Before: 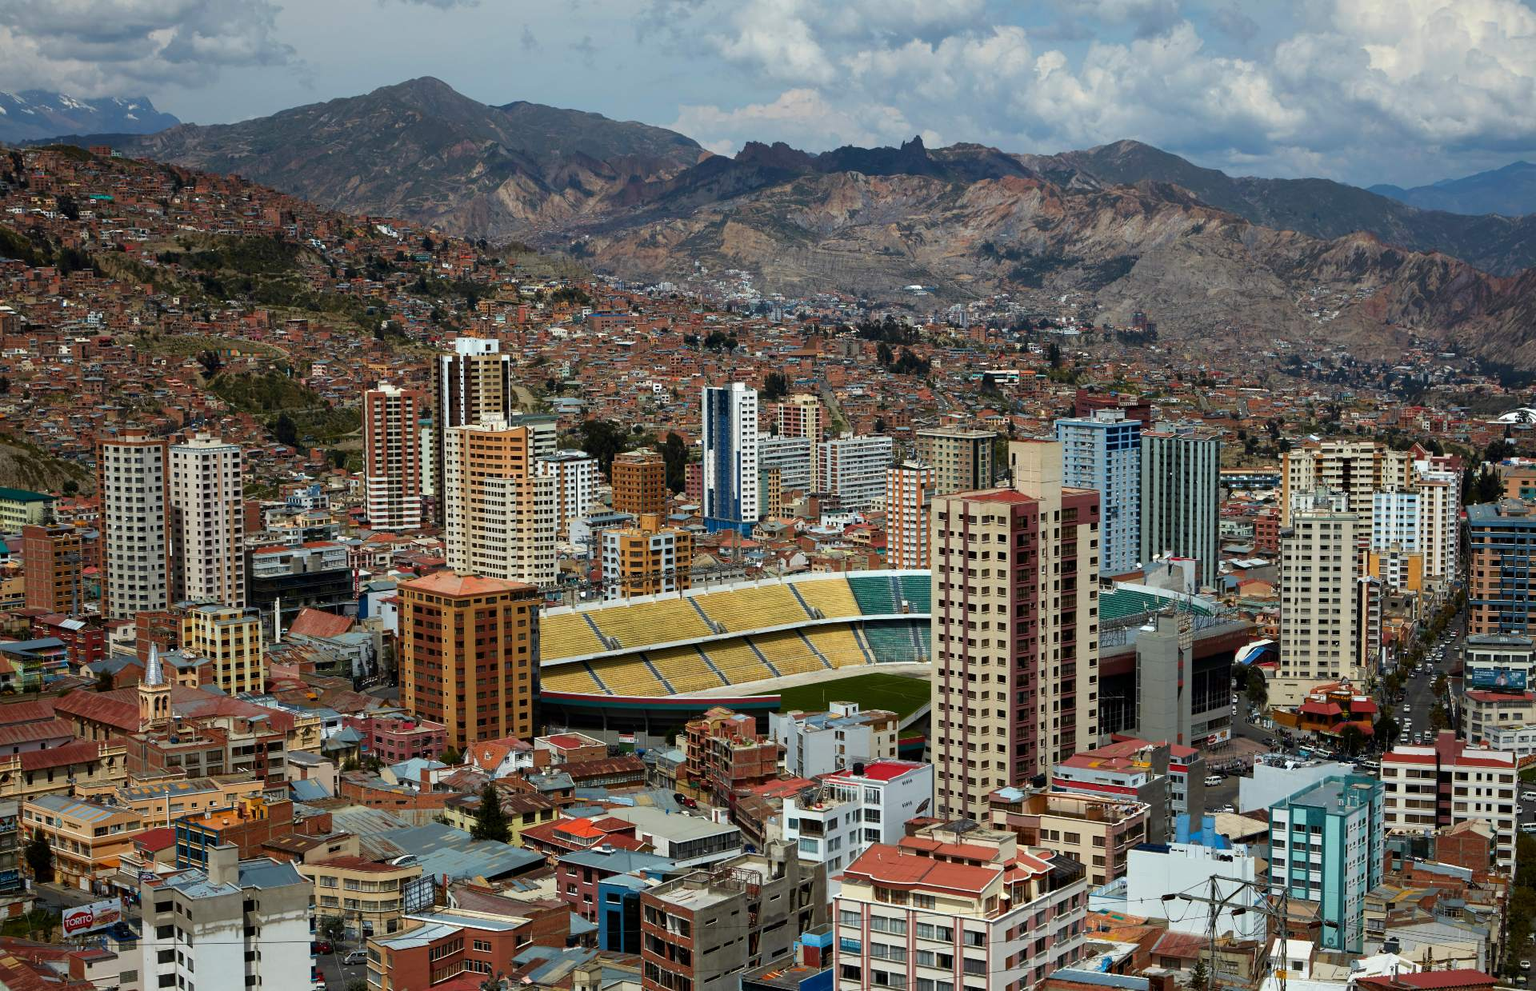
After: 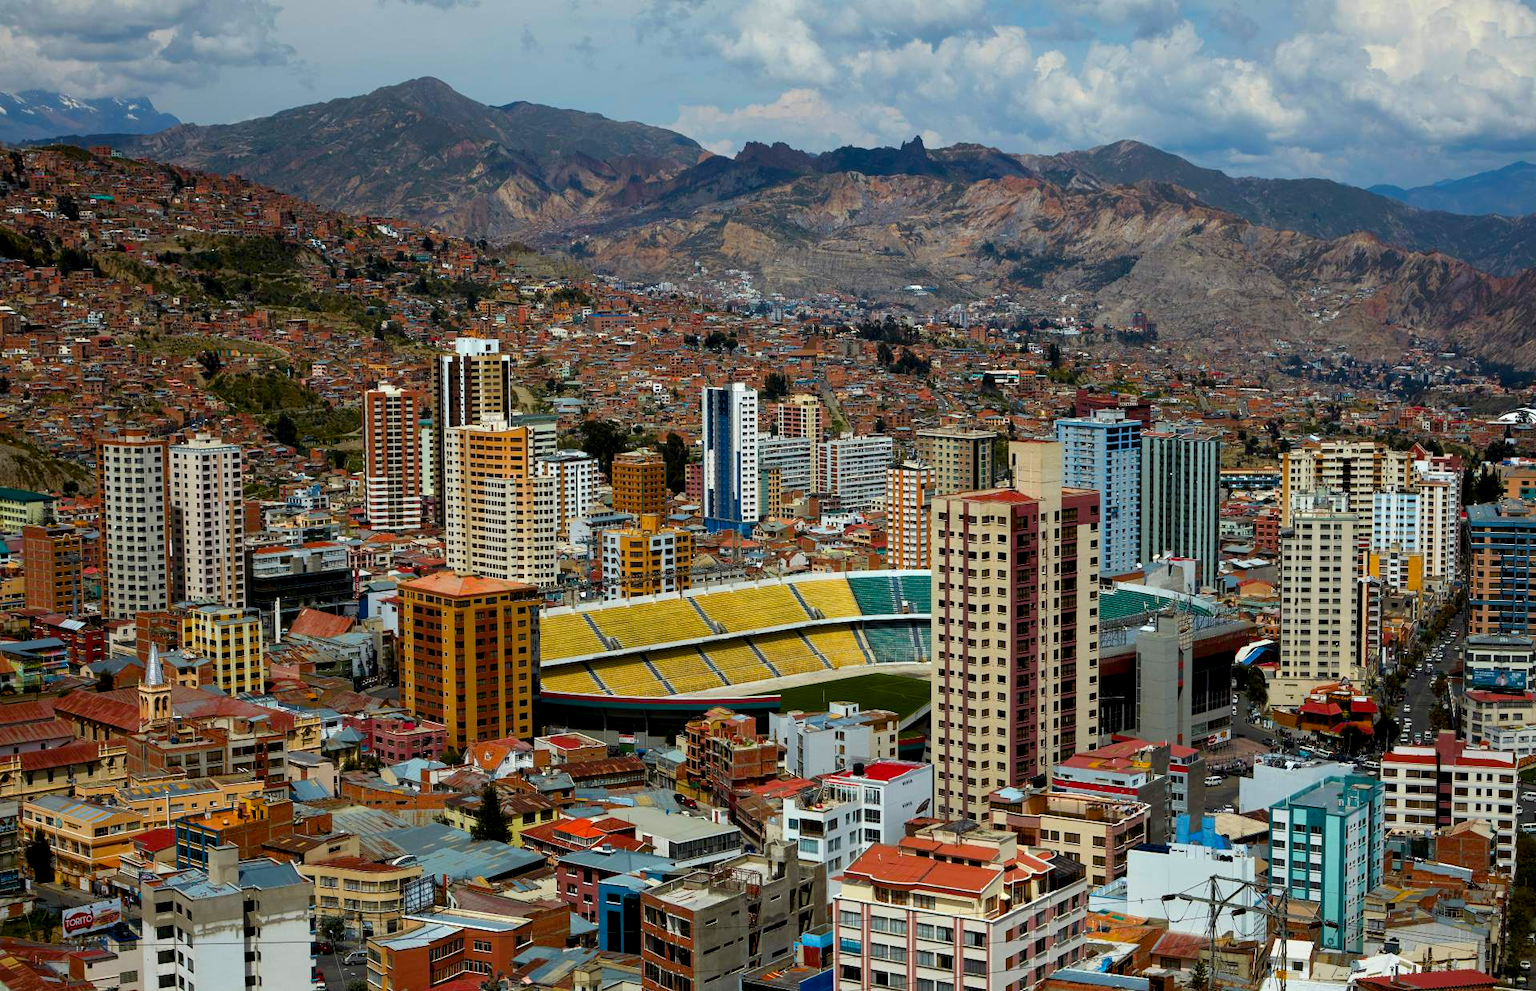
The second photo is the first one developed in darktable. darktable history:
color balance rgb: global offset › luminance -0.467%, perceptual saturation grading › global saturation 31.047%
exposure: compensate highlight preservation false
